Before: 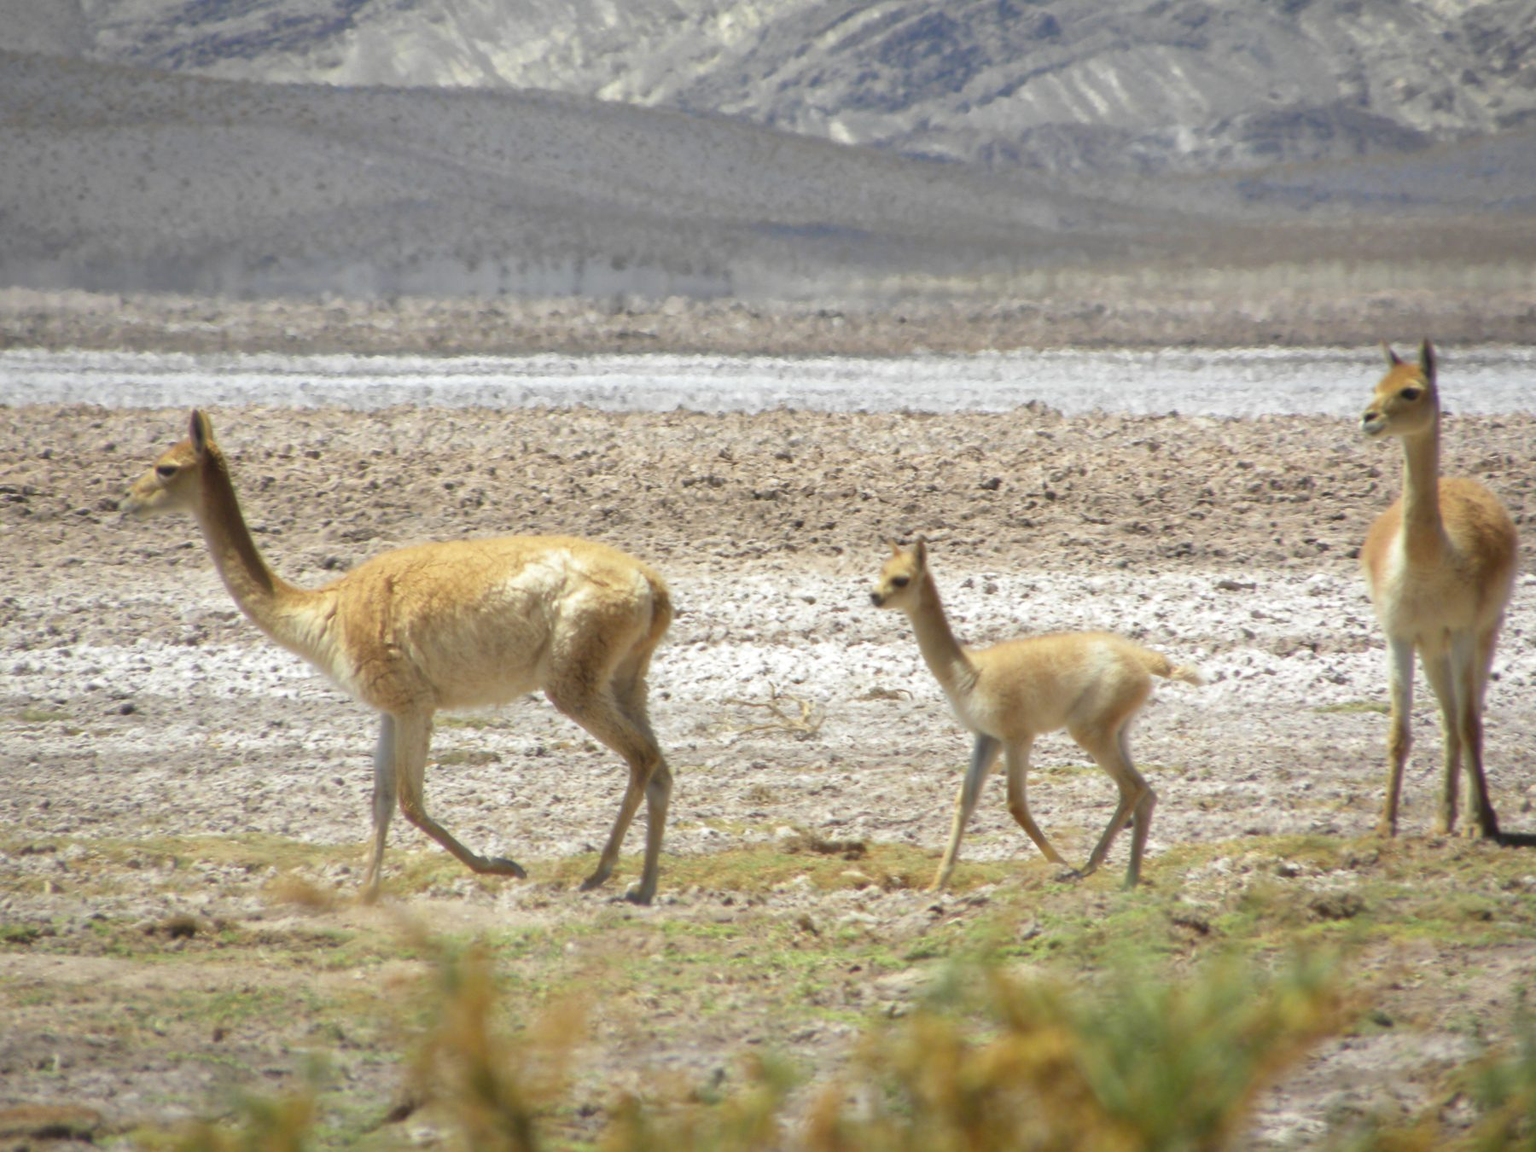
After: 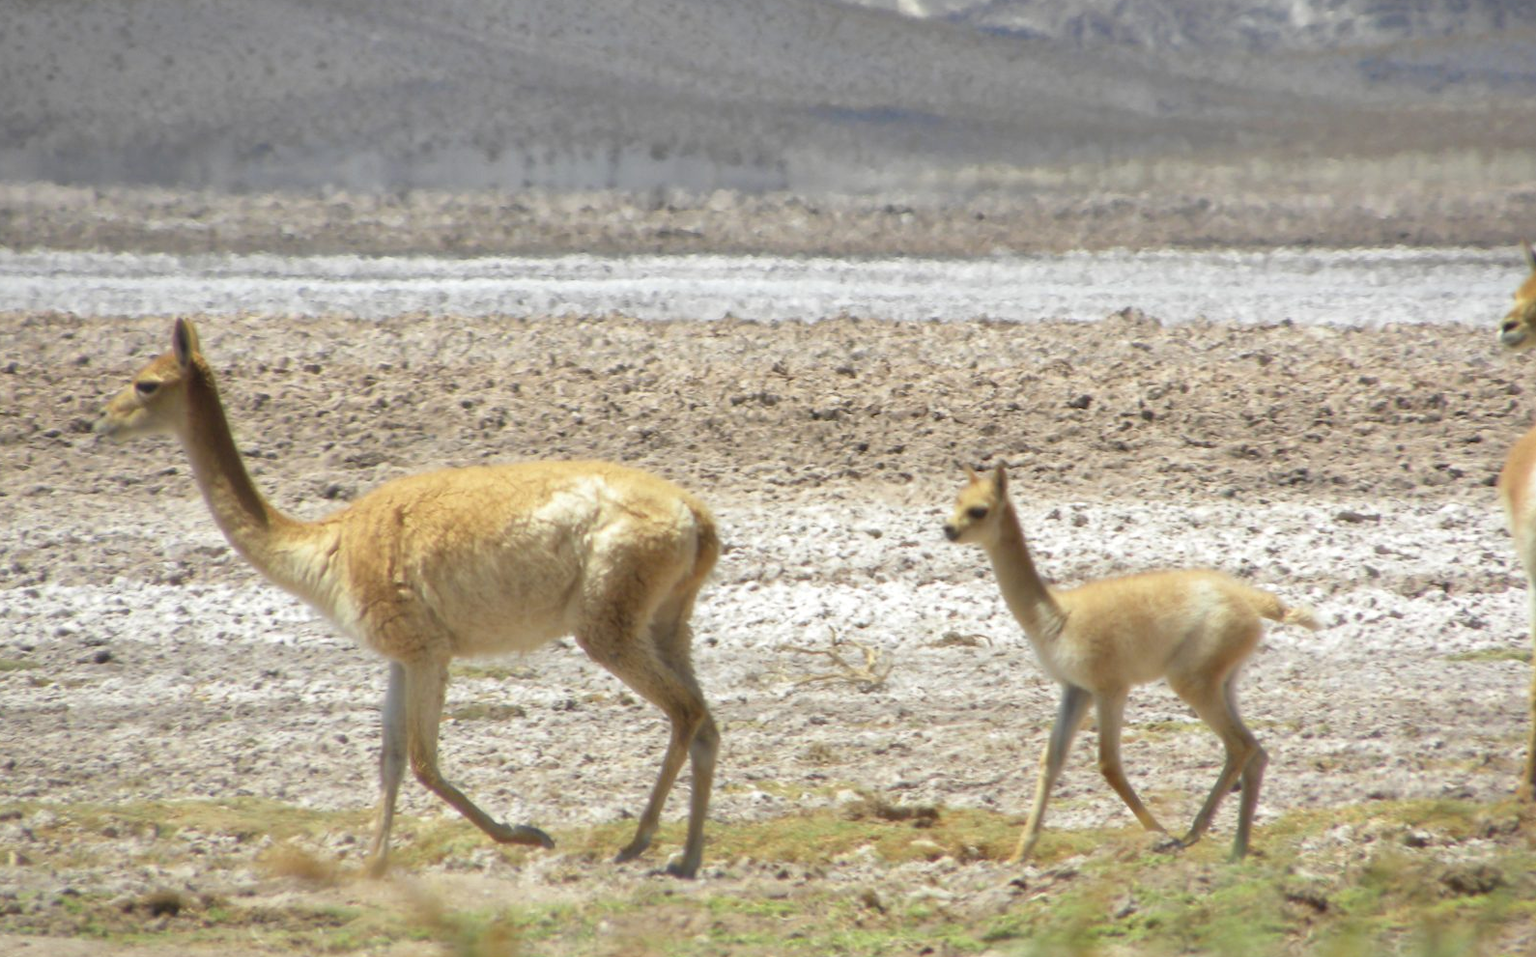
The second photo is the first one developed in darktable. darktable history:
crop and rotate: left 2.396%, top 11.227%, right 9.24%, bottom 15.309%
